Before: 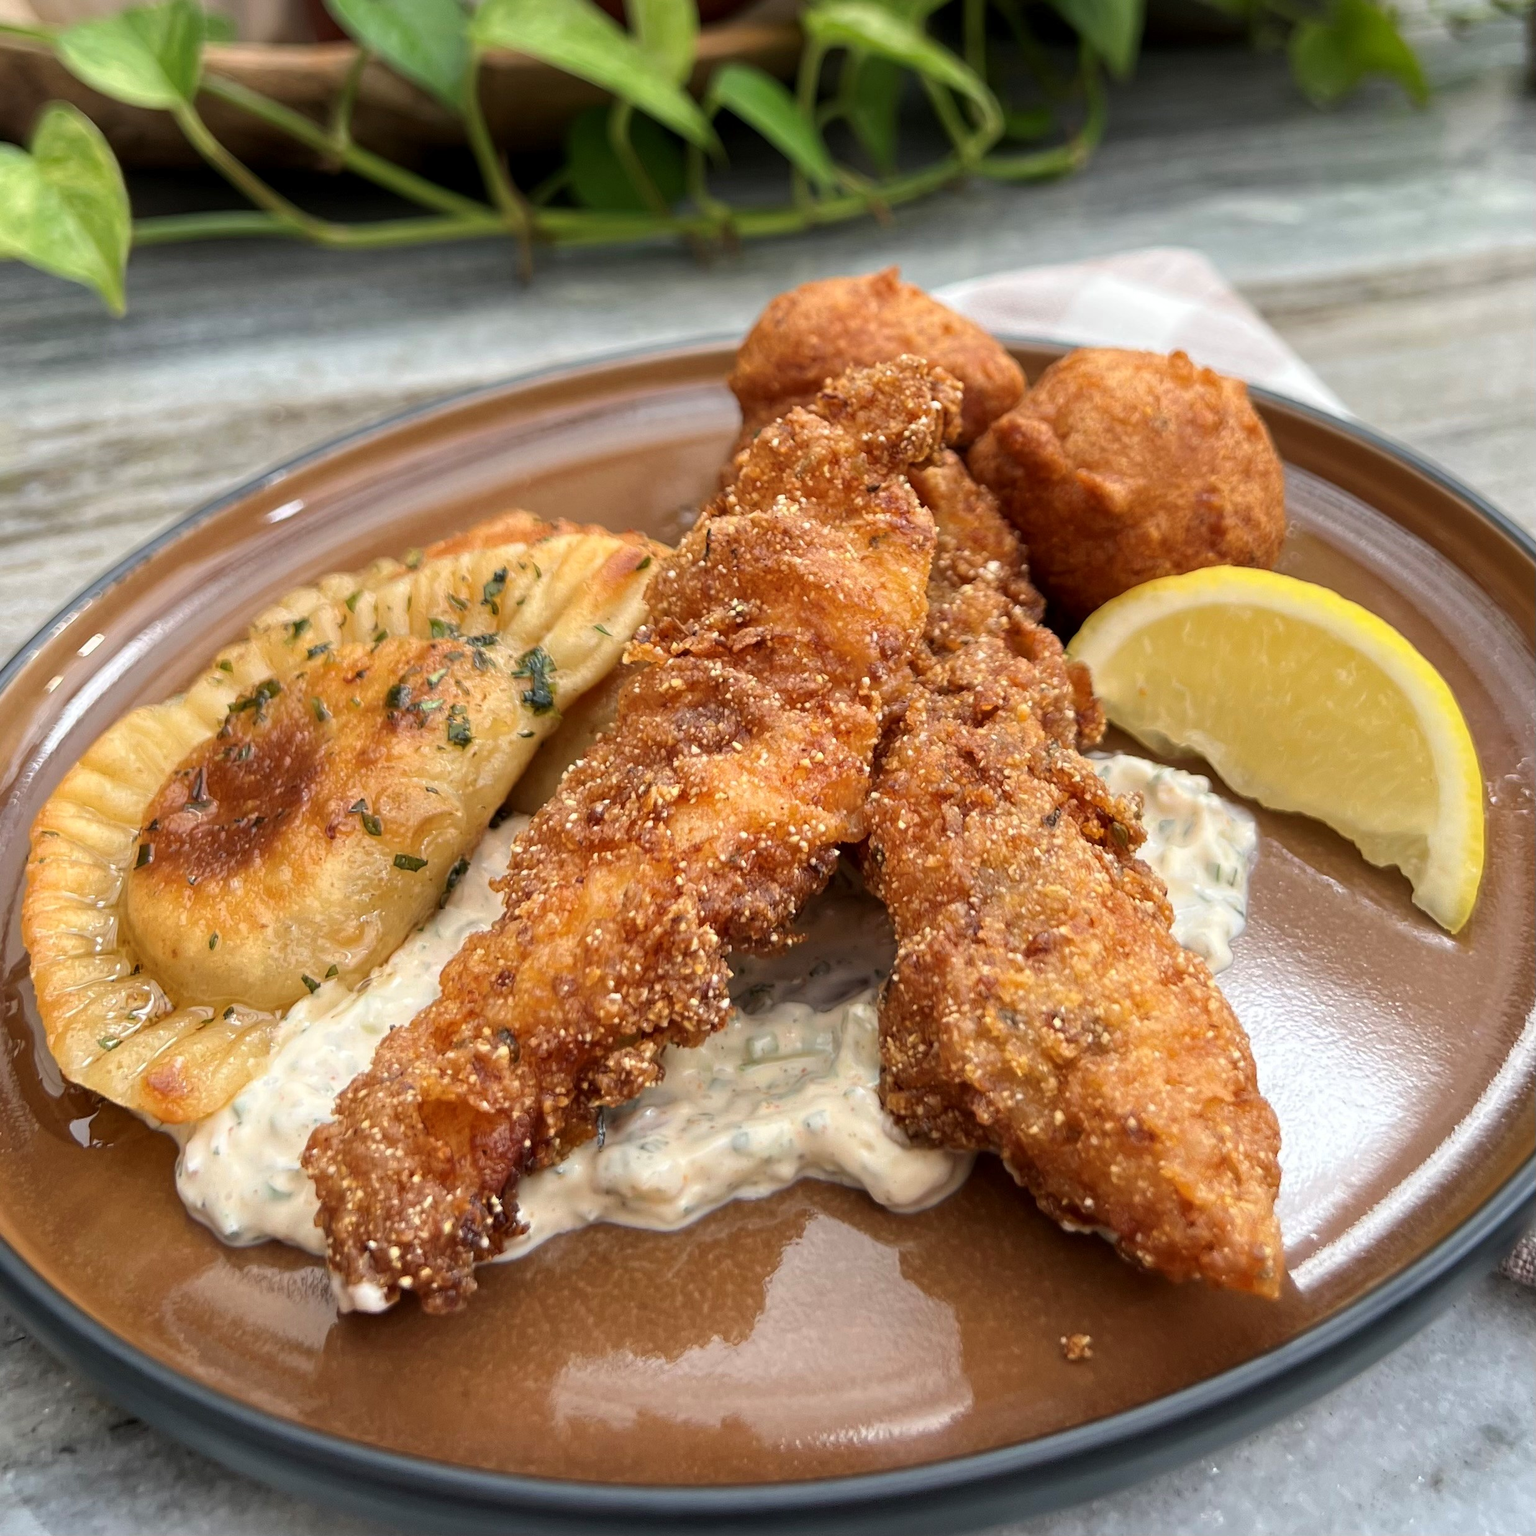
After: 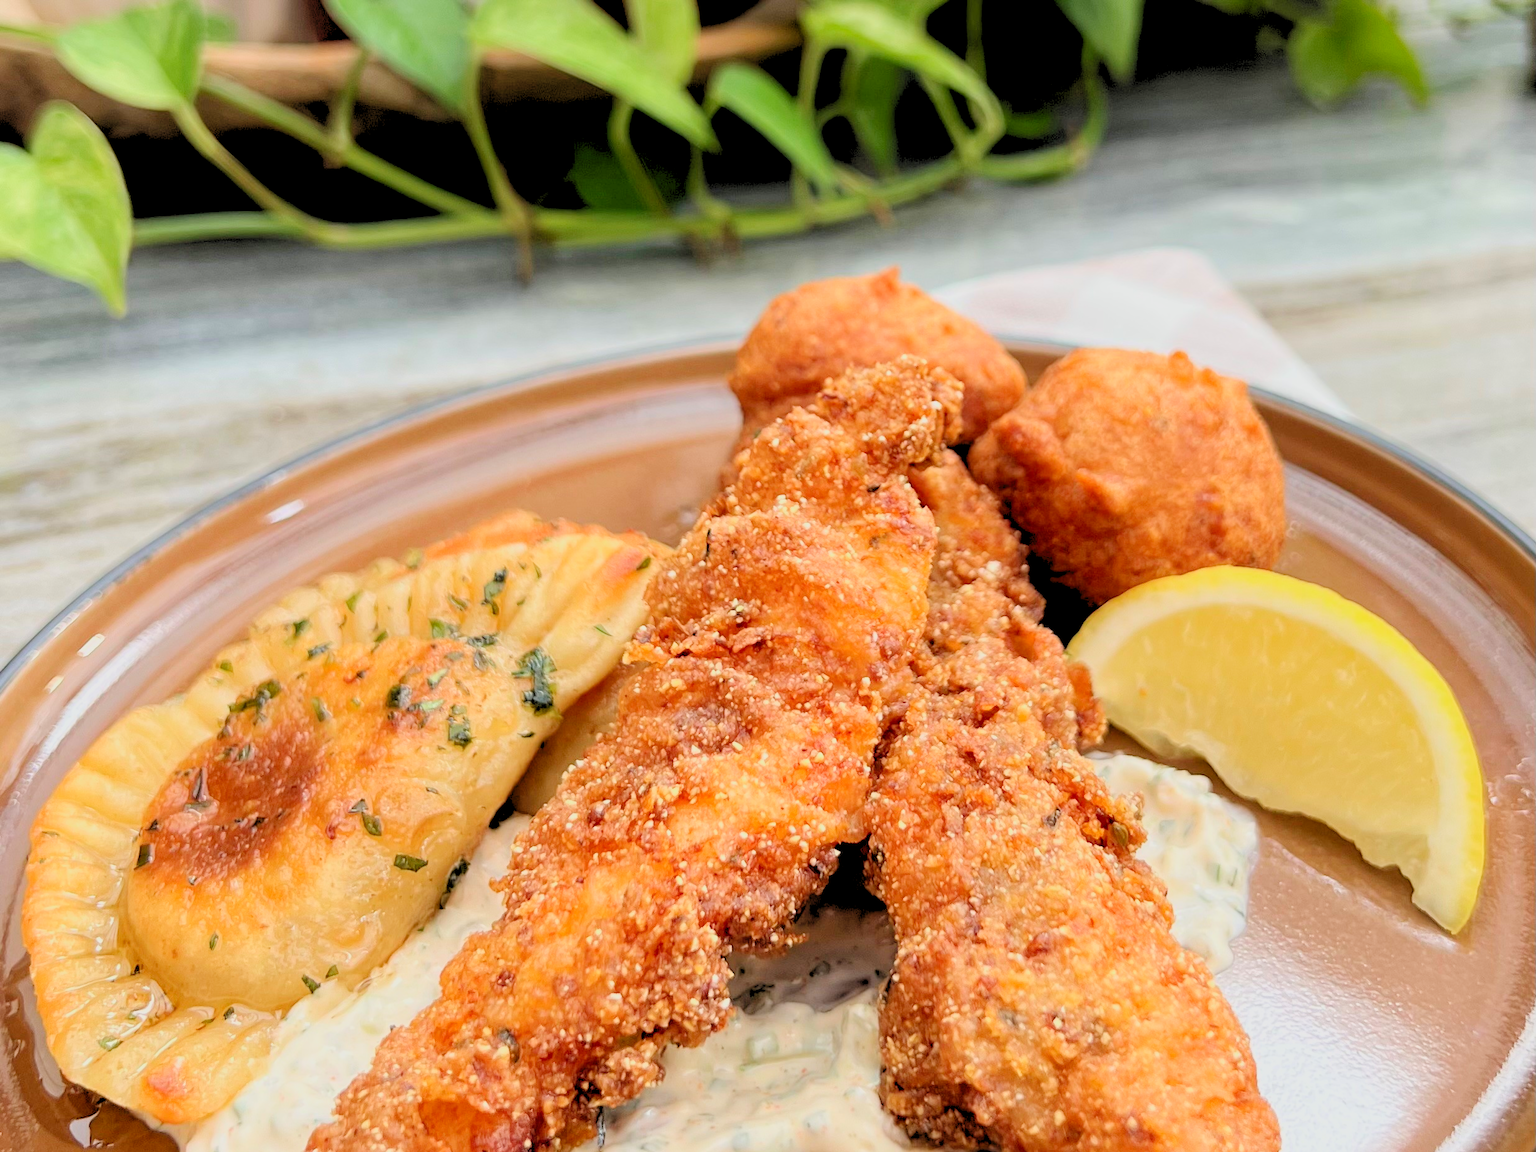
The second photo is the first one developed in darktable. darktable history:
crop: bottom 24.988%
filmic rgb: black relative exposure -7.65 EV, white relative exposure 4.56 EV, hardness 3.61, color science v6 (2022)
levels: levels [0.072, 0.414, 0.976]
